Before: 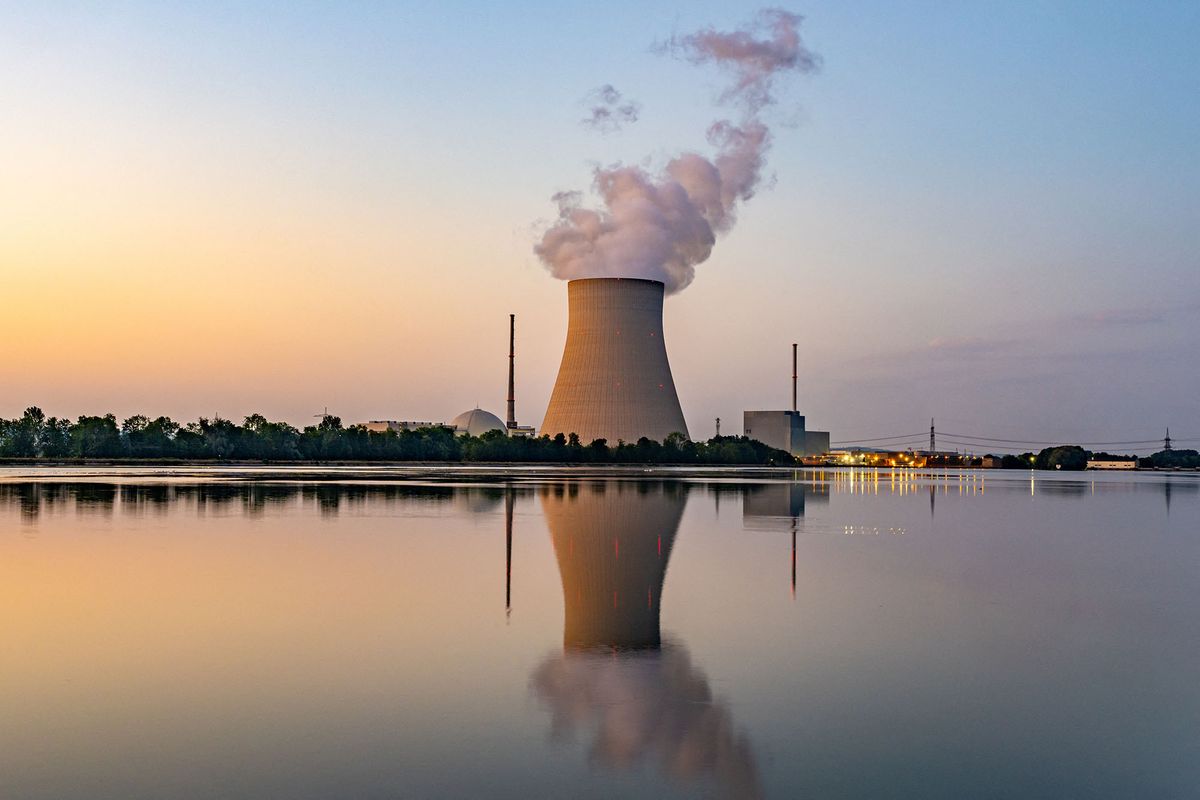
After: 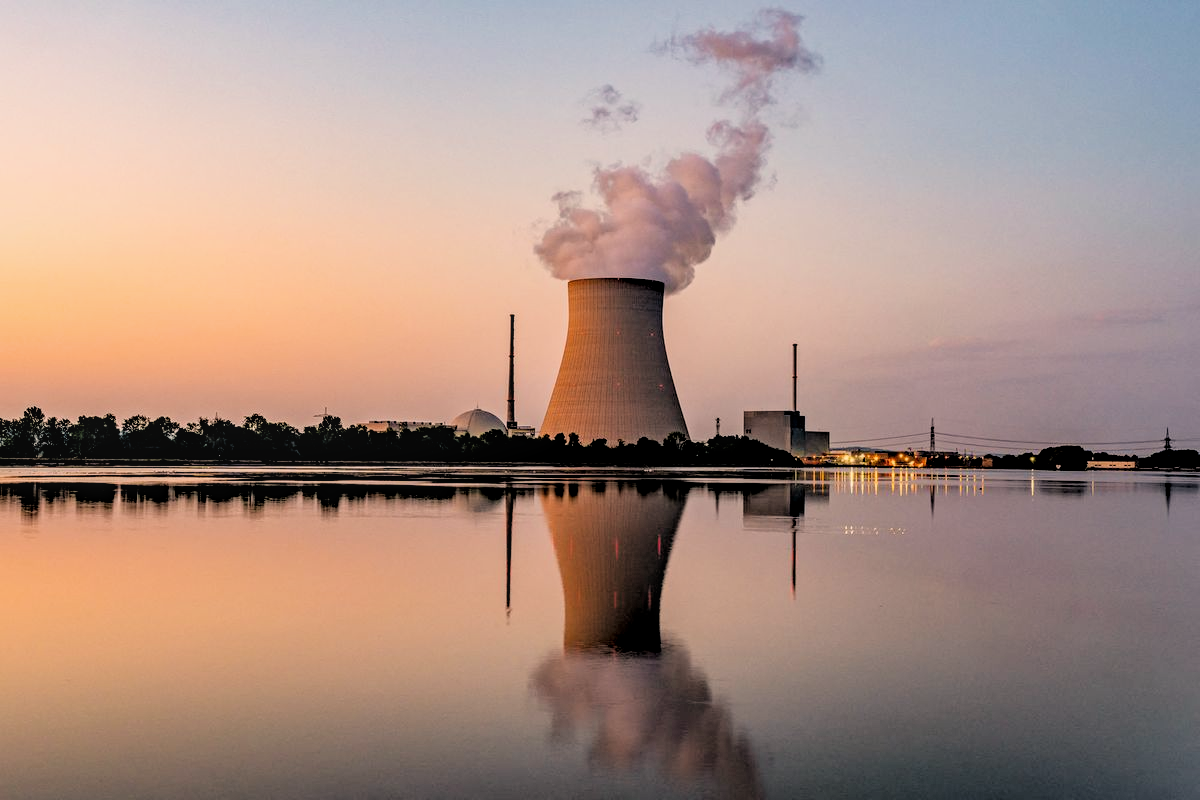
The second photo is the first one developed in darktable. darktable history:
white balance: red 1.127, blue 0.943
filmic rgb: black relative exposure -3.31 EV, white relative exposure 3.45 EV, hardness 2.36, contrast 1.103
local contrast: on, module defaults
